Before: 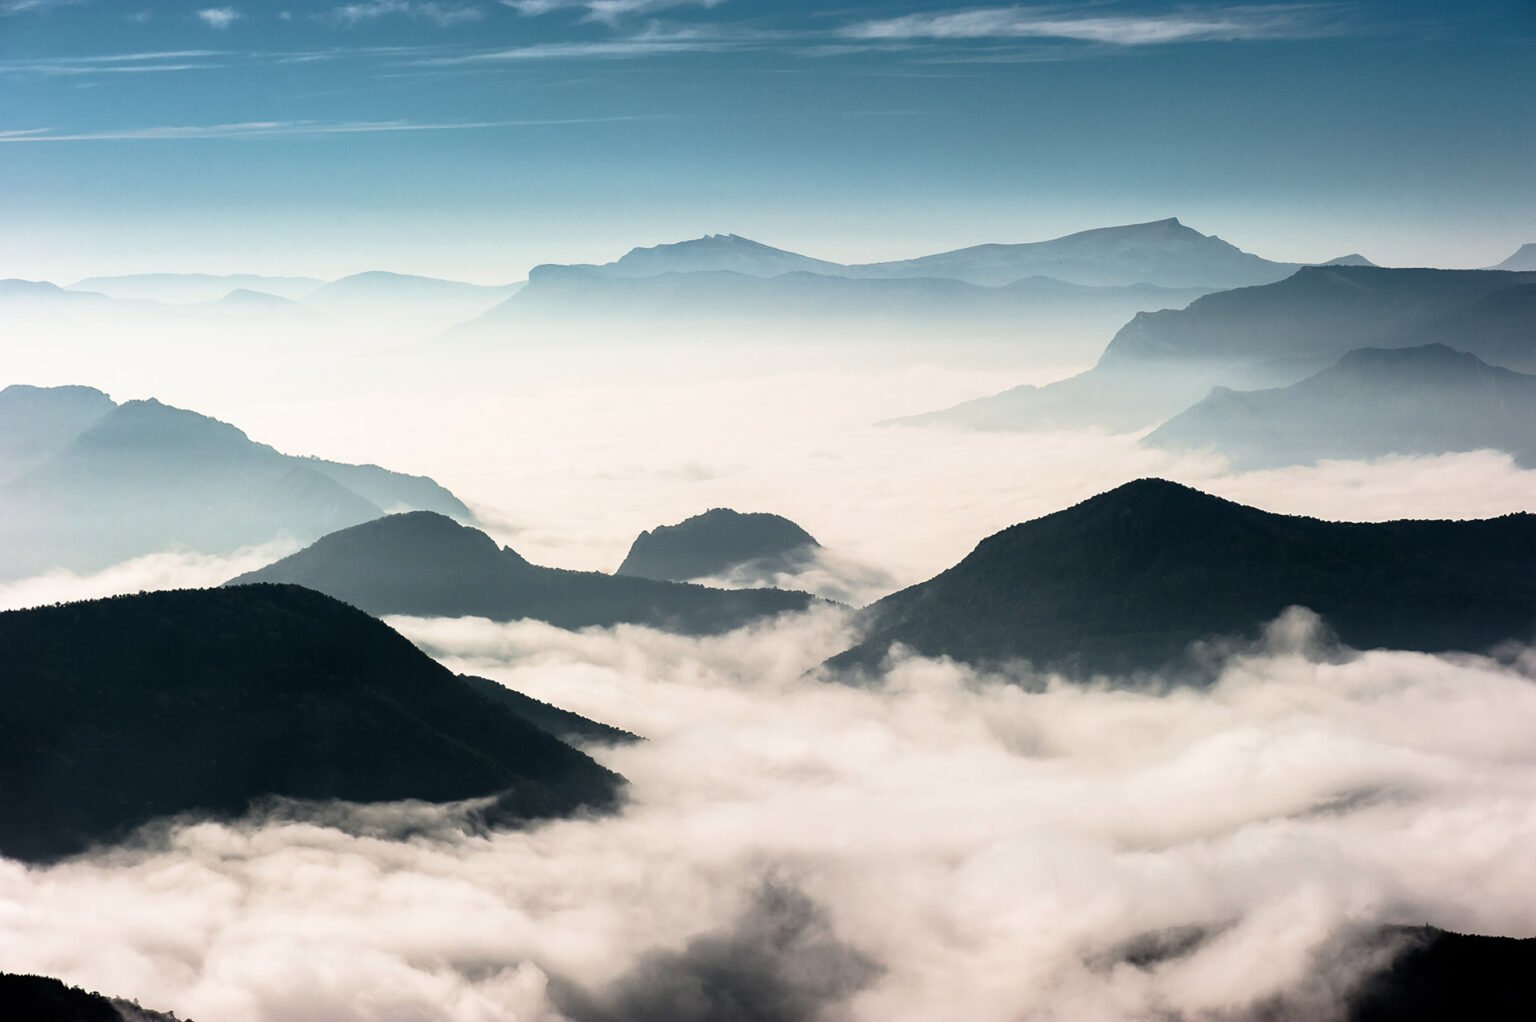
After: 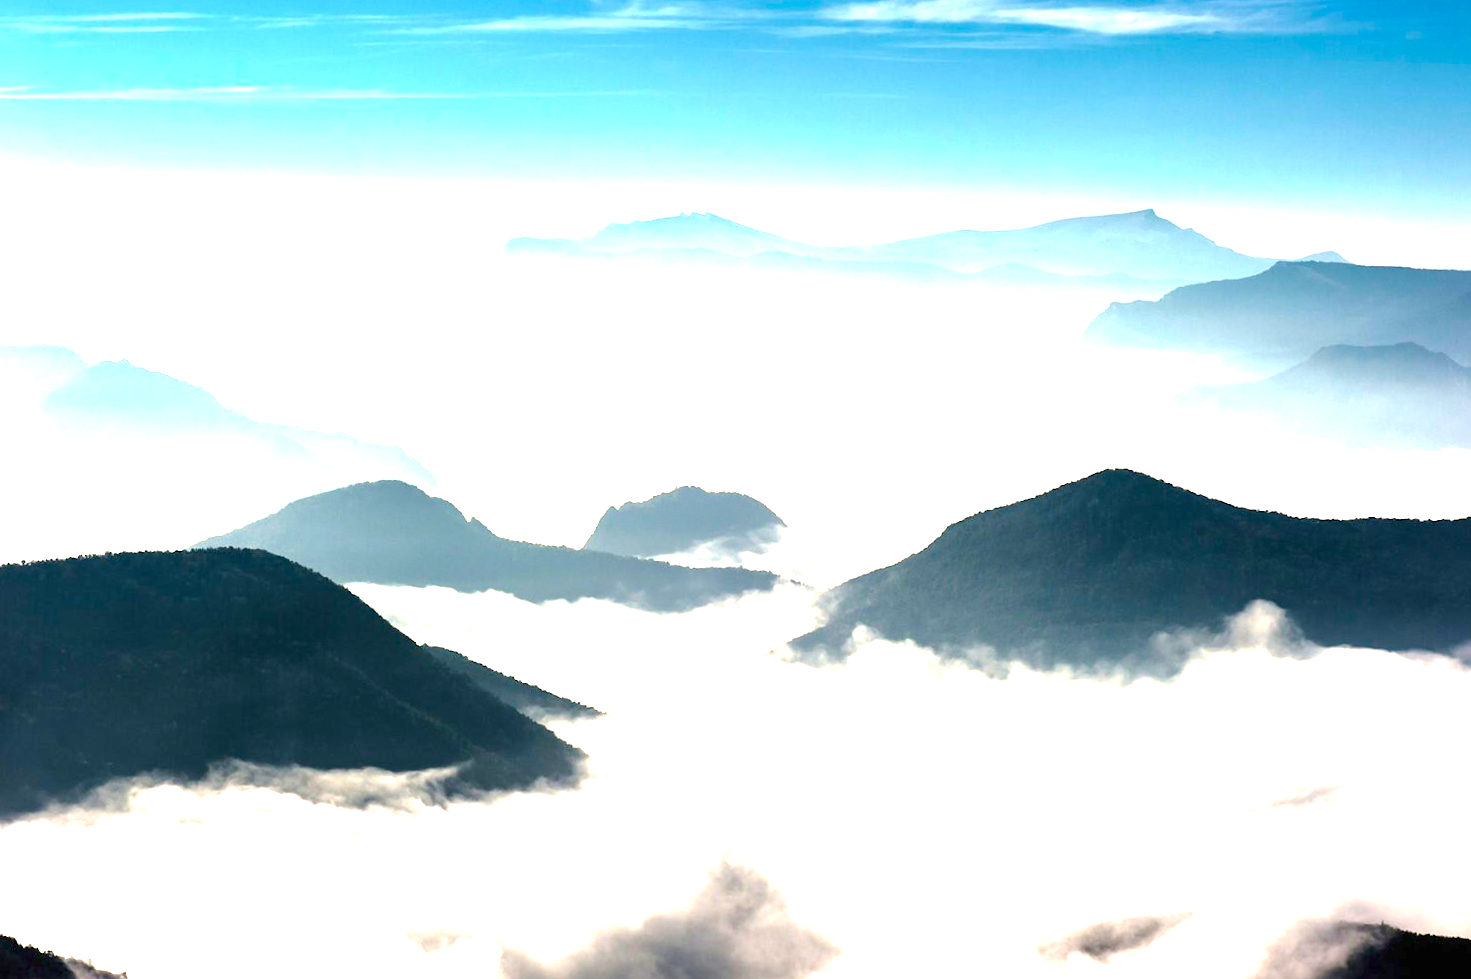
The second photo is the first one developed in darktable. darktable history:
color balance rgb: perceptual saturation grading › global saturation 25%, perceptual brilliance grading › mid-tones 10%, perceptual brilliance grading › shadows 15%, global vibrance 20%
crop and rotate: angle -1.69°
exposure: black level correction 0, exposure 1.625 EV, compensate exposure bias true, compensate highlight preservation false
